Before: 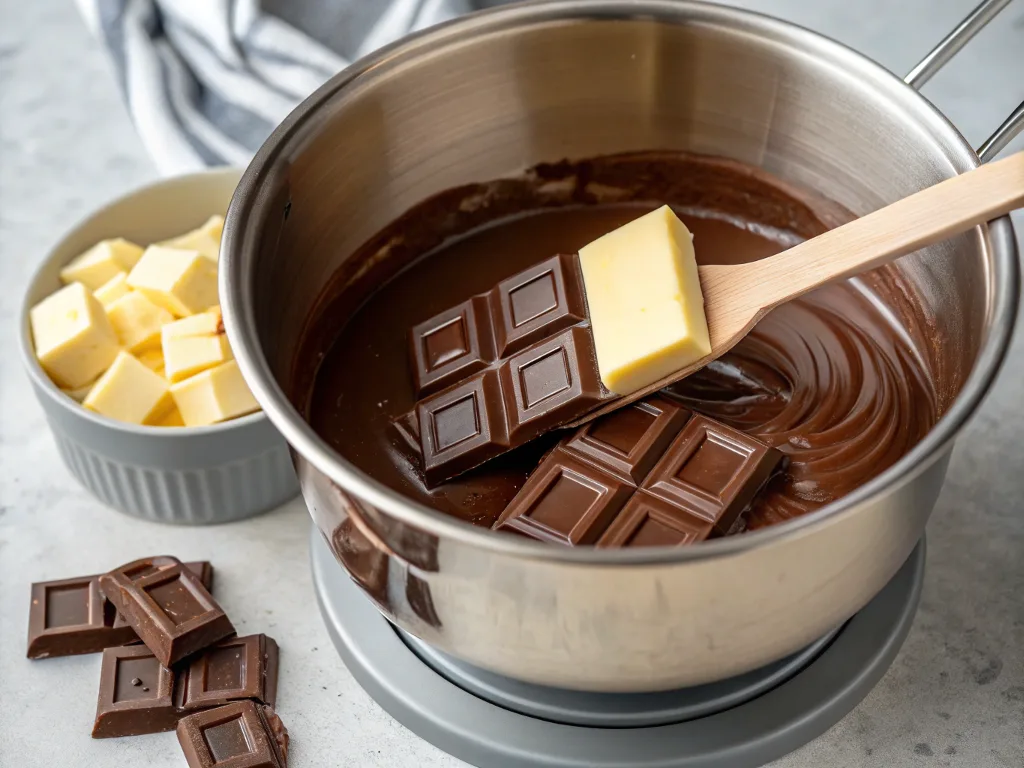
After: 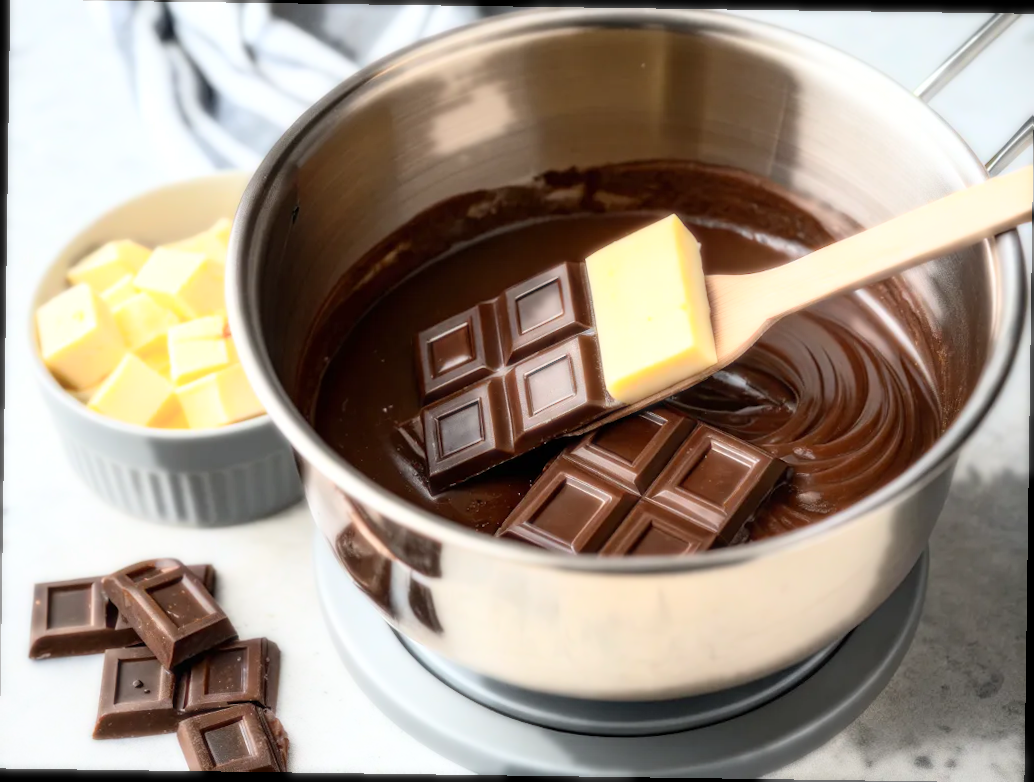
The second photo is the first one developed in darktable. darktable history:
bloom: size 0%, threshold 54.82%, strength 8.31%
rotate and perspective: rotation 0.8°, automatic cropping off
